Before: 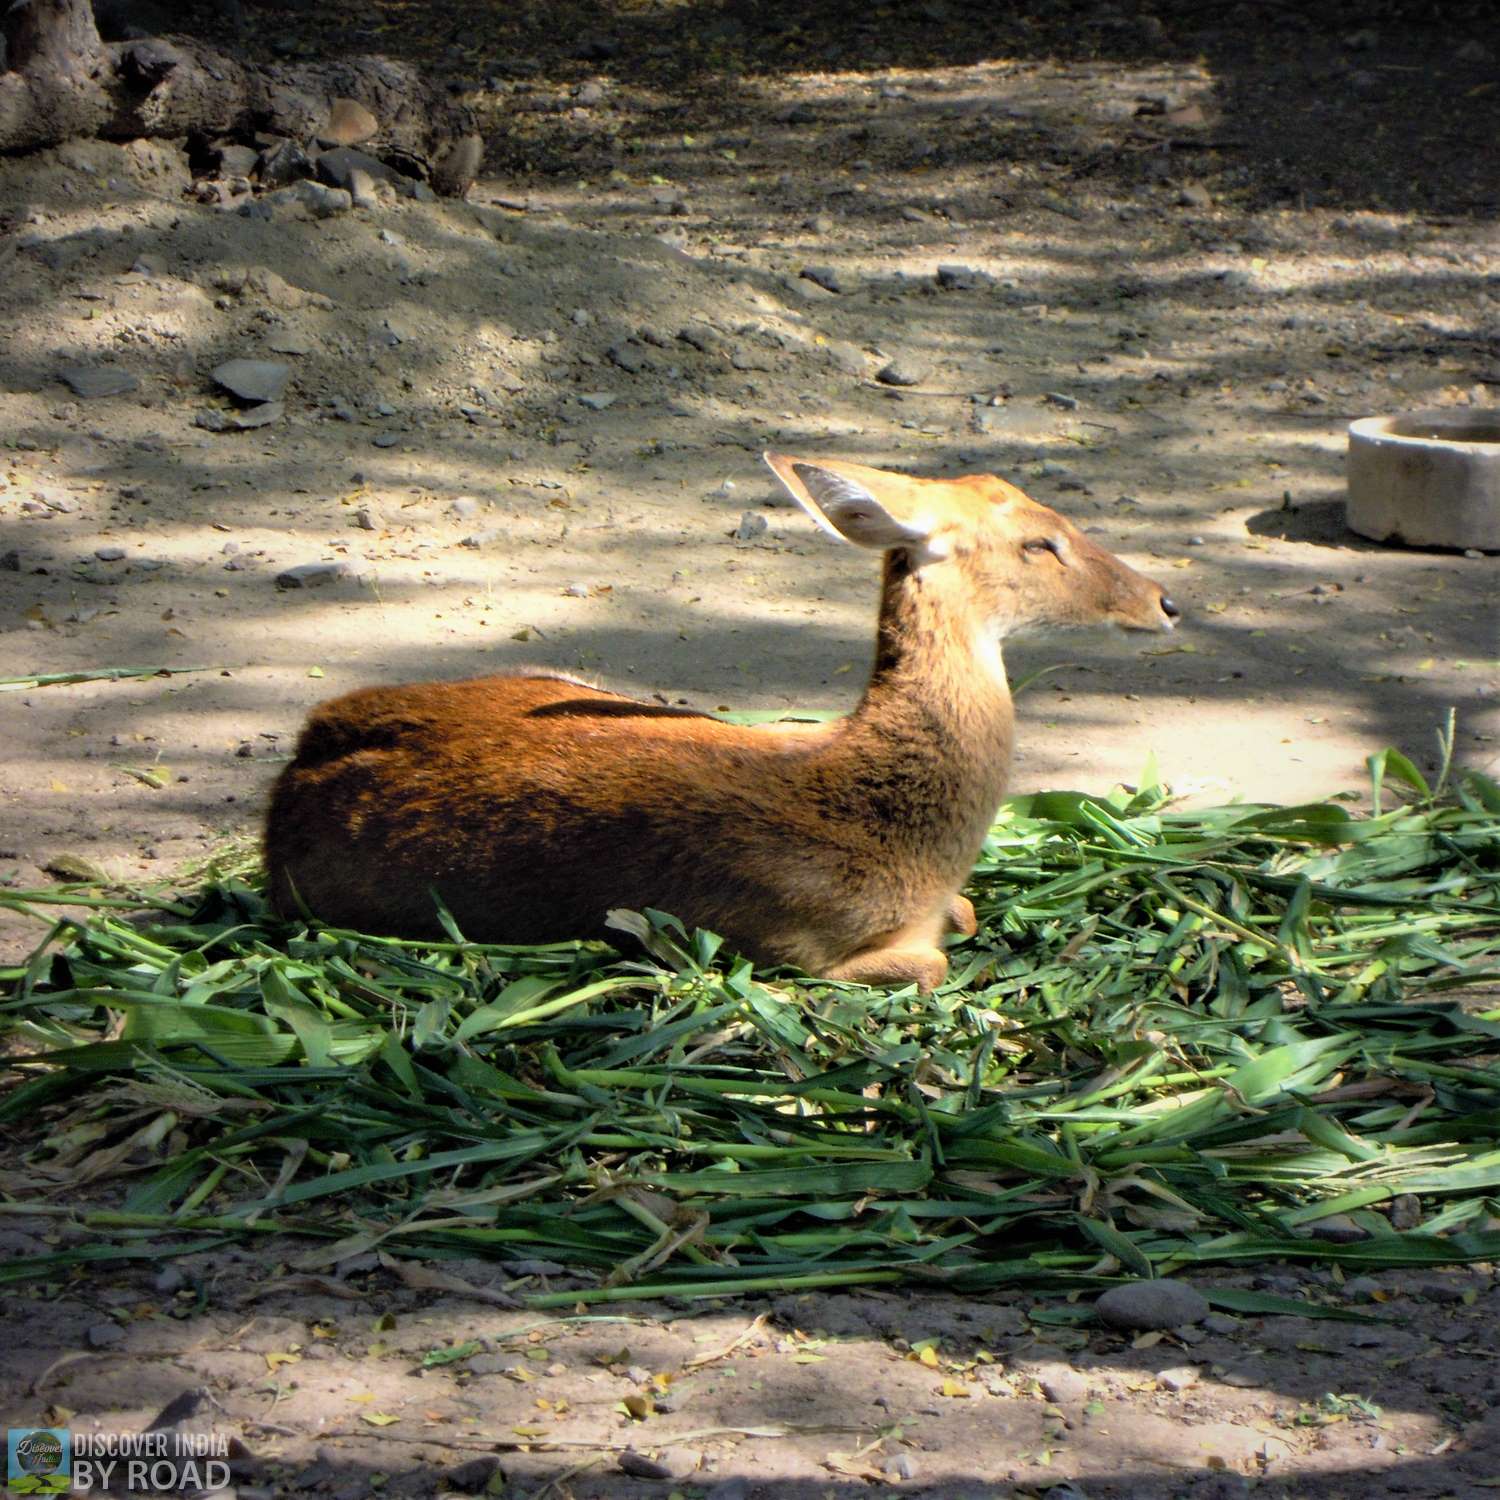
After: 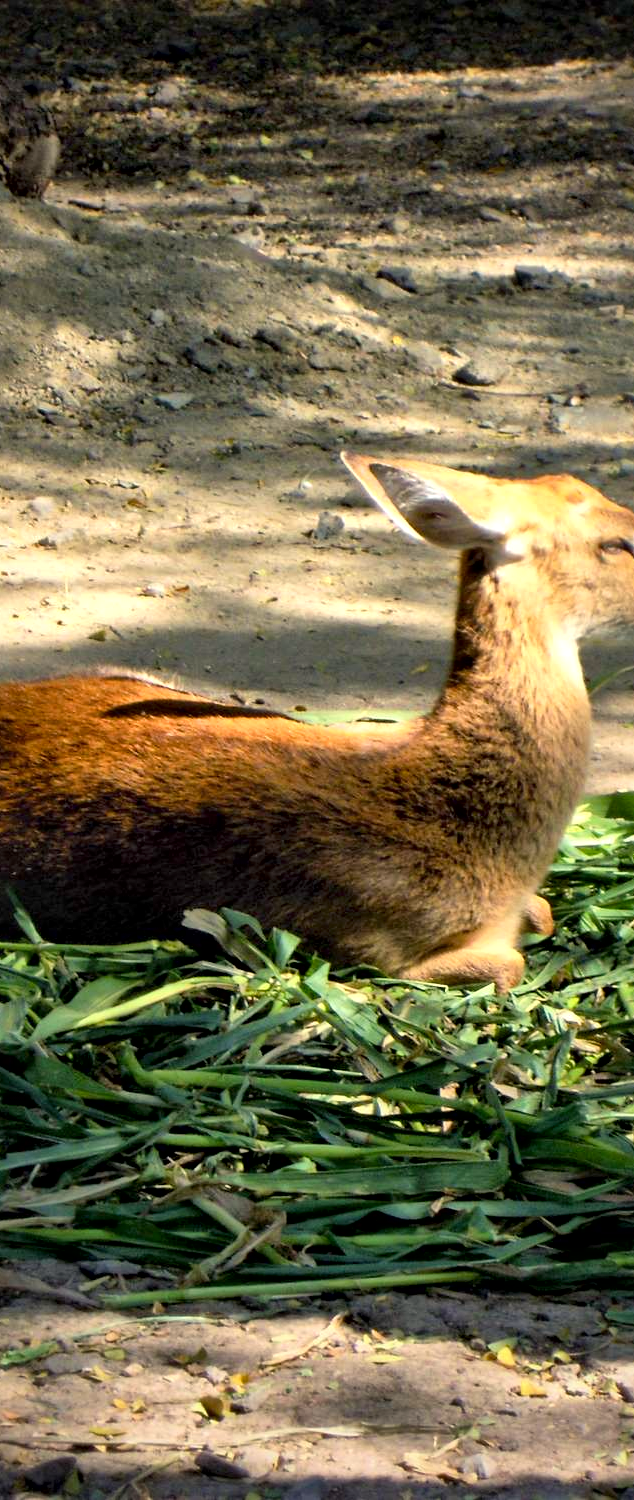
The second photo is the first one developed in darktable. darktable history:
local contrast: mode bilateral grid, contrast 24, coarseness 46, detail 151%, midtone range 0.2
crop: left 28.256%, right 29.459%
color balance rgb: highlights gain › chroma 3.079%, highlights gain › hue 76.19°, perceptual saturation grading › global saturation 1.708%, perceptual saturation grading › highlights -2.648%, perceptual saturation grading › mid-tones 3.889%, perceptual saturation grading › shadows 8.255%, global vibrance 20%
